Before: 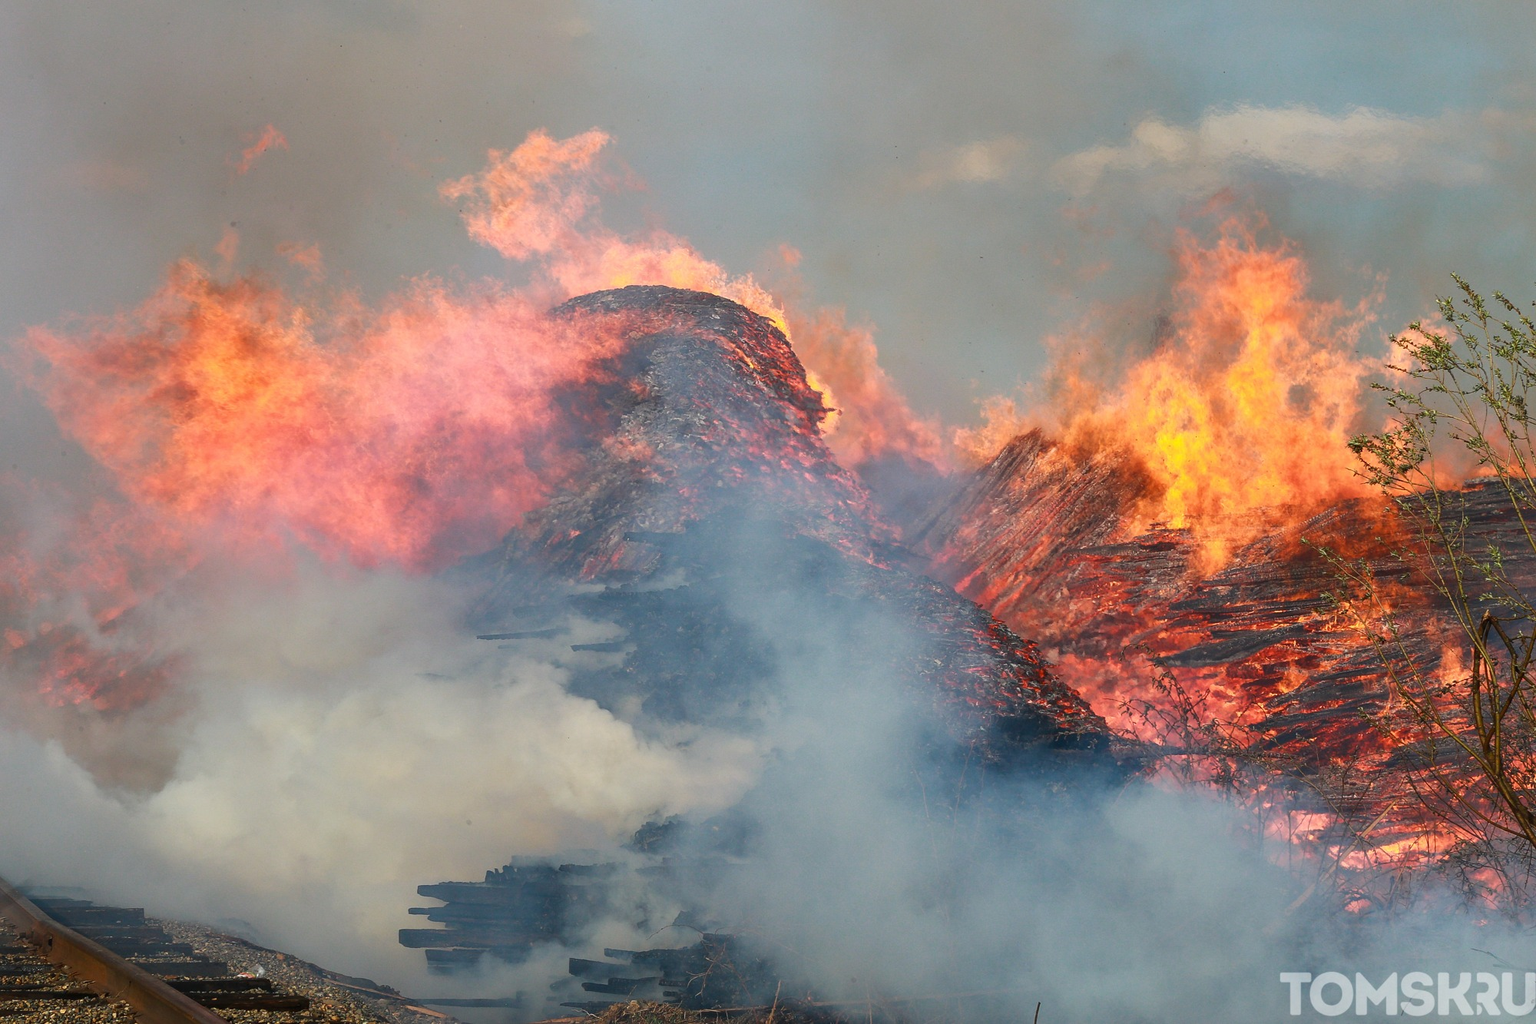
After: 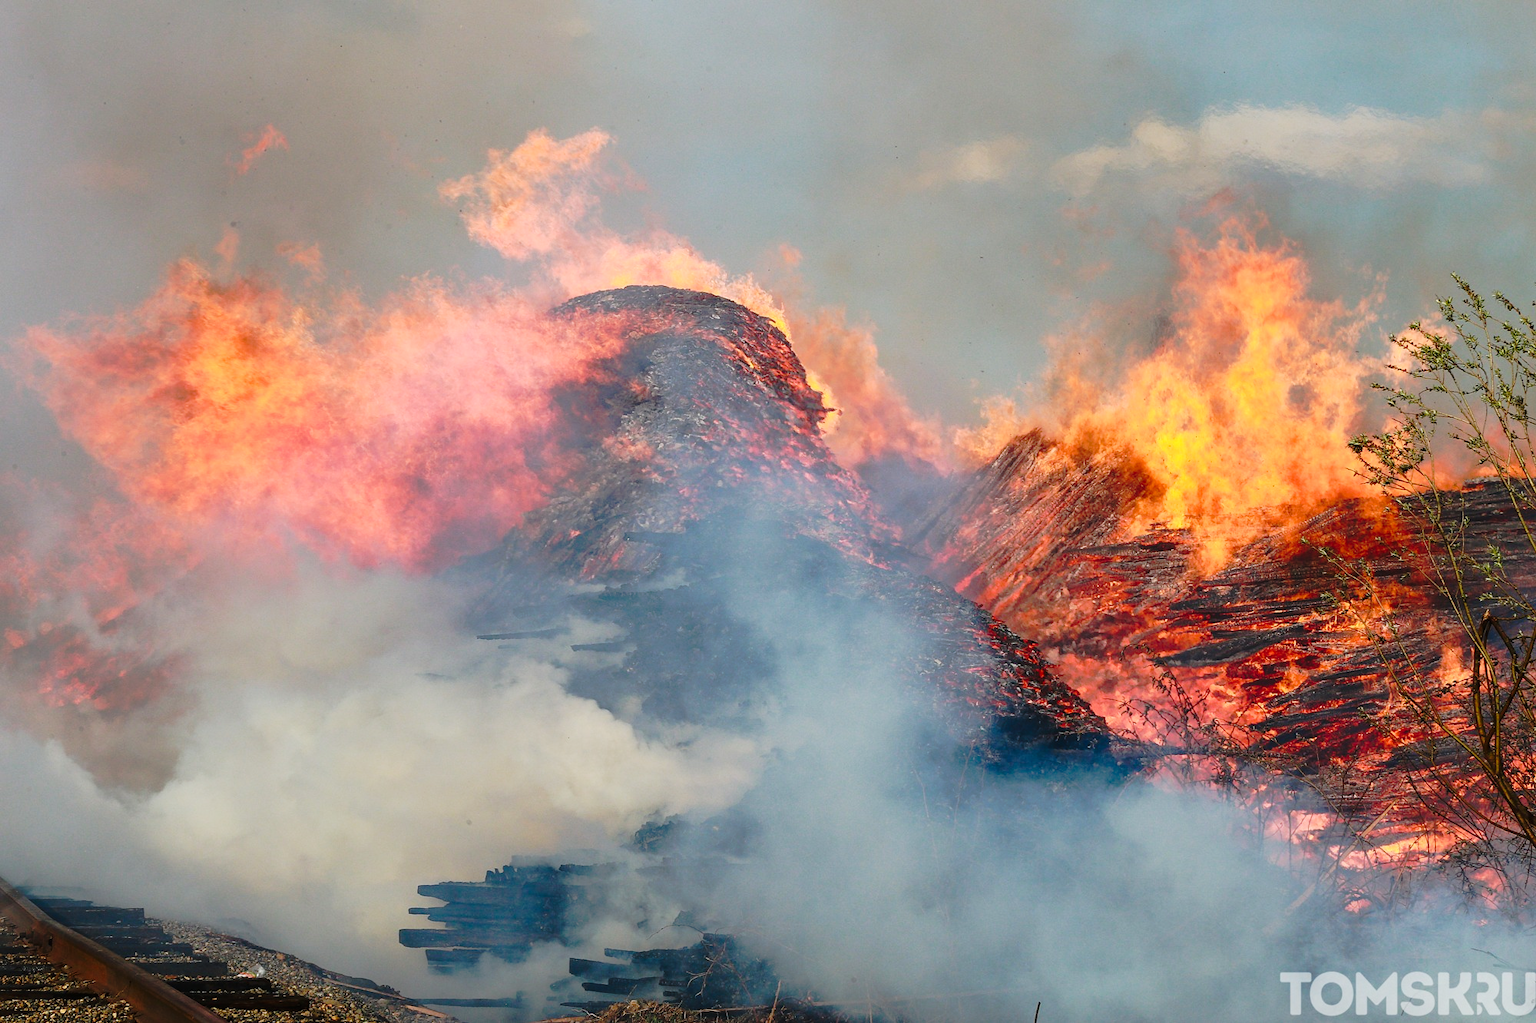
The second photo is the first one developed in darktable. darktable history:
tone curve: curves: ch0 [(0, 0) (0.081, 0.044) (0.192, 0.125) (0.283, 0.238) (0.416, 0.449) (0.495, 0.524) (0.686, 0.743) (0.826, 0.865) (0.978, 0.988)]; ch1 [(0, 0) (0.161, 0.092) (0.35, 0.33) (0.392, 0.392) (0.427, 0.426) (0.479, 0.472) (0.505, 0.497) (0.521, 0.514) (0.547, 0.568) (0.579, 0.597) (0.625, 0.627) (0.678, 0.733) (1, 1)]; ch2 [(0, 0) (0.346, 0.362) (0.404, 0.427) (0.502, 0.495) (0.531, 0.523) (0.549, 0.554) (0.582, 0.596) (0.629, 0.642) (0.717, 0.678) (1, 1)], preserve colors none
